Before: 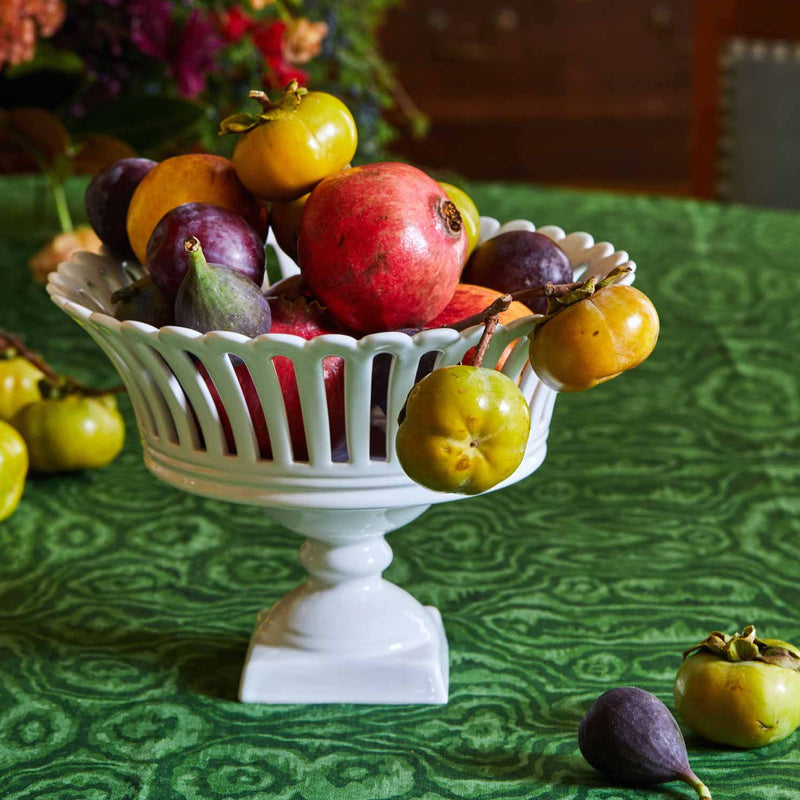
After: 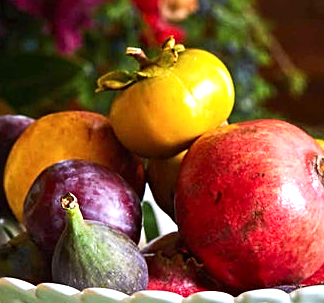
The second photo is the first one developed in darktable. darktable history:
tone curve: curves: ch0 [(0, 0) (0.08, 0.069) (0.4, 0.391) (0.6, 0.609) (0.92, 0.93) (1, 1)], color space Lab, independent channels, preserve colors none
crop: left 15.452%, top 5.459%, right 43.956%, bottom 56.62%
sharpen: on, module defaults
exposure: black level correction 0, exposure 0.7 EV, compensate exposure bias true, compensate highlight preservation false
